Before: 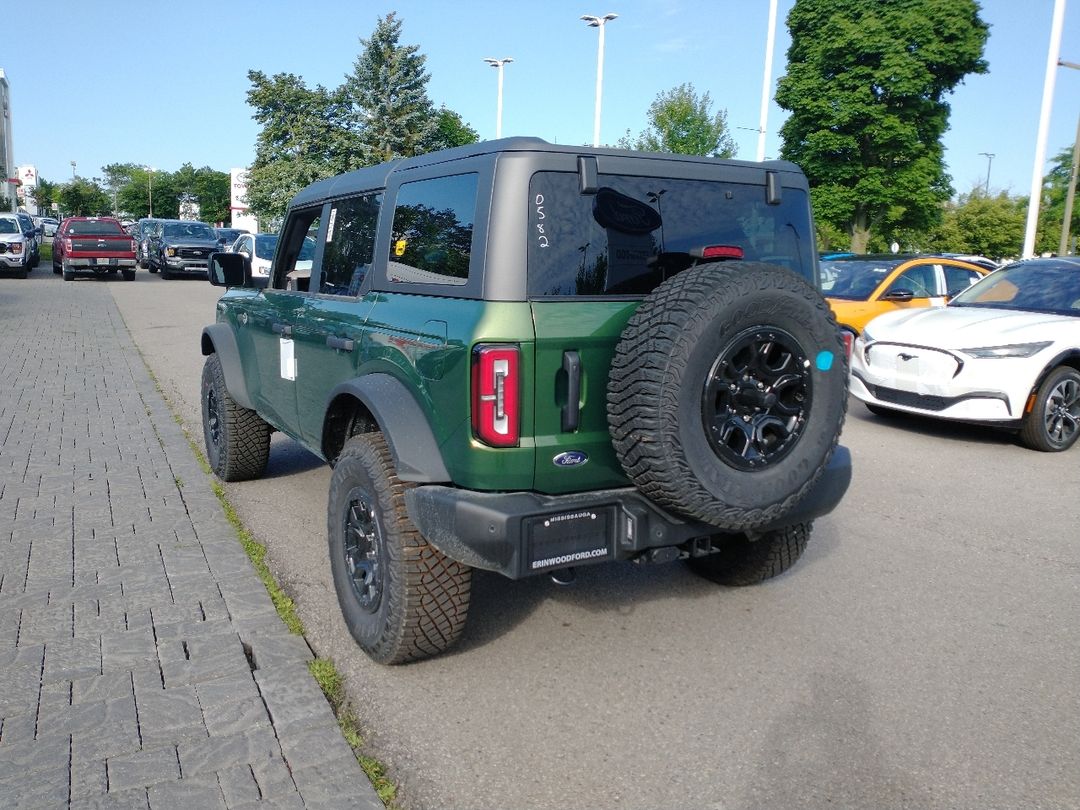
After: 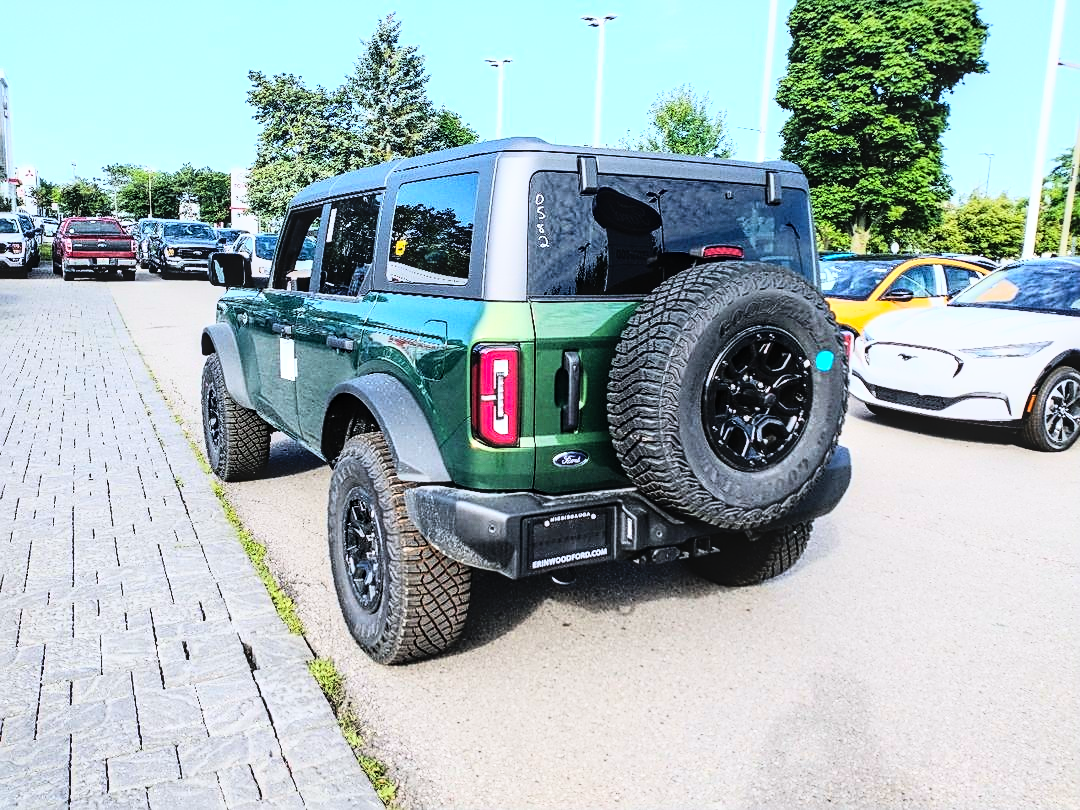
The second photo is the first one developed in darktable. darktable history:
white balance: red 0.983, blue 1.036
sharpen: on, module defaults
rgb curve: curves: ch0 [(0, 0) (0.21, 0.15) (0.24, 0.21) (0.5, 0.75) (0.75, 0.96) (0.89, 0.99) (1, 1)]; ch1 [(0, 0.02) (0.21, 0.13) (0.25, 0.2) (0.5, 0.67) (0.75, 0.9) (0.89, 0.97) (1, 1)]; ch2 [(0, 0.02) (0.21, 0.13) (0.25, 0.2) (0.5, 0.67) (0.75, 0.9) (0.89, 0.97) (1, 1)], compensate middle gray true
local contrast: on, module defaults
contrast brightness saturation: contrast 0.1, brightness 0.03, saturation 0.09
